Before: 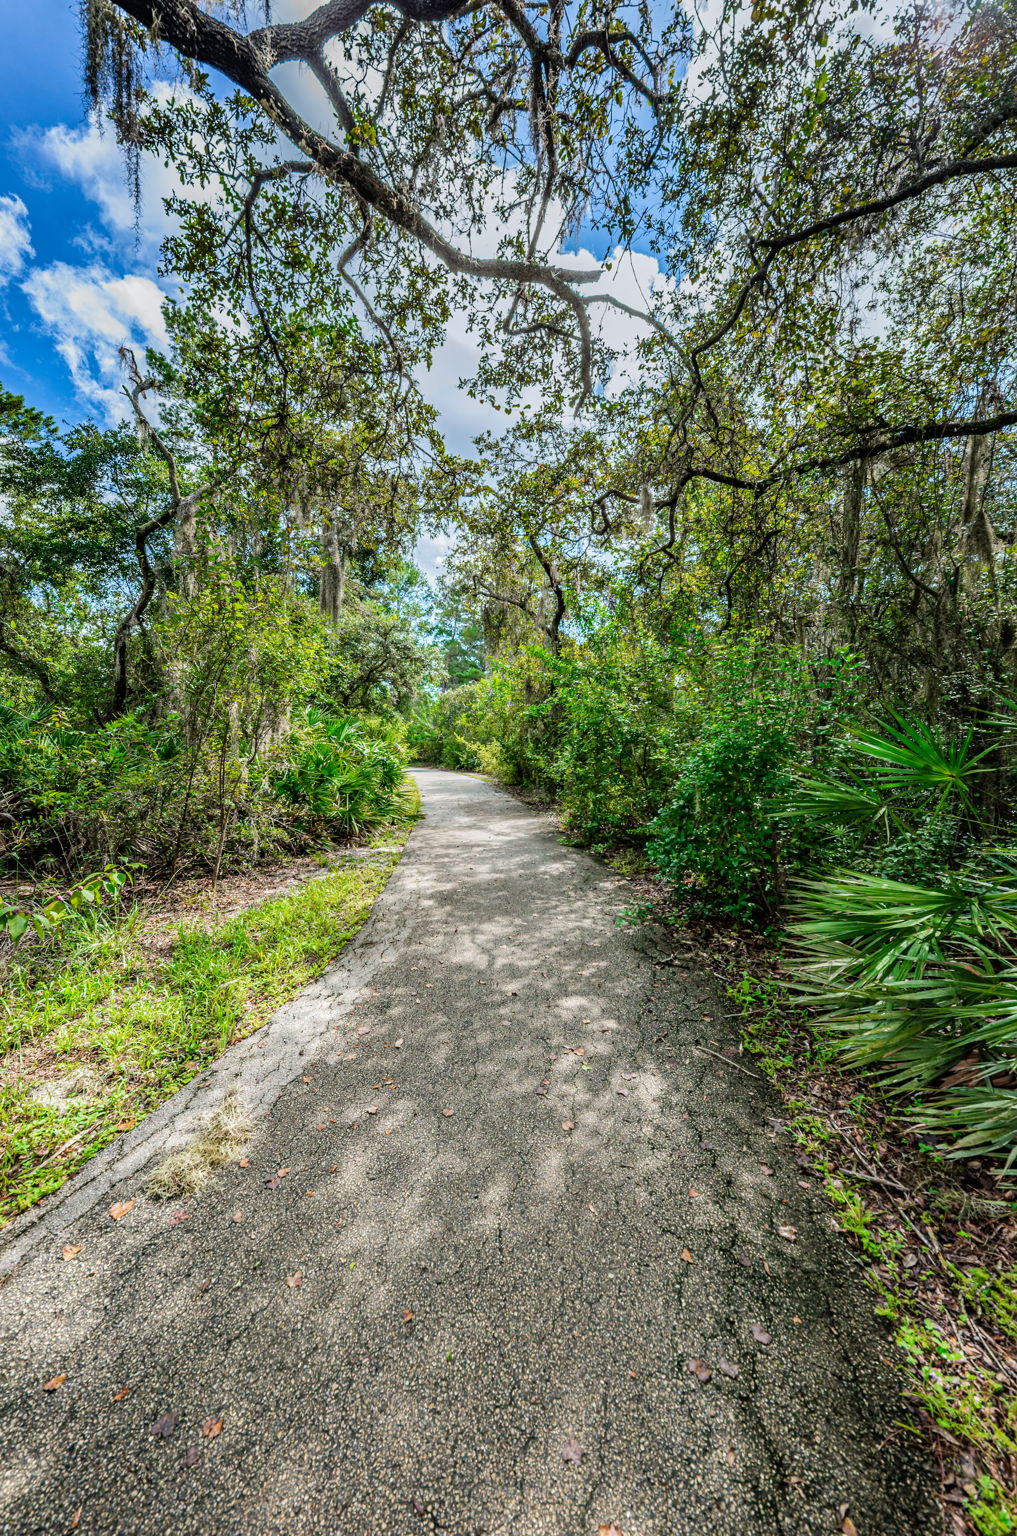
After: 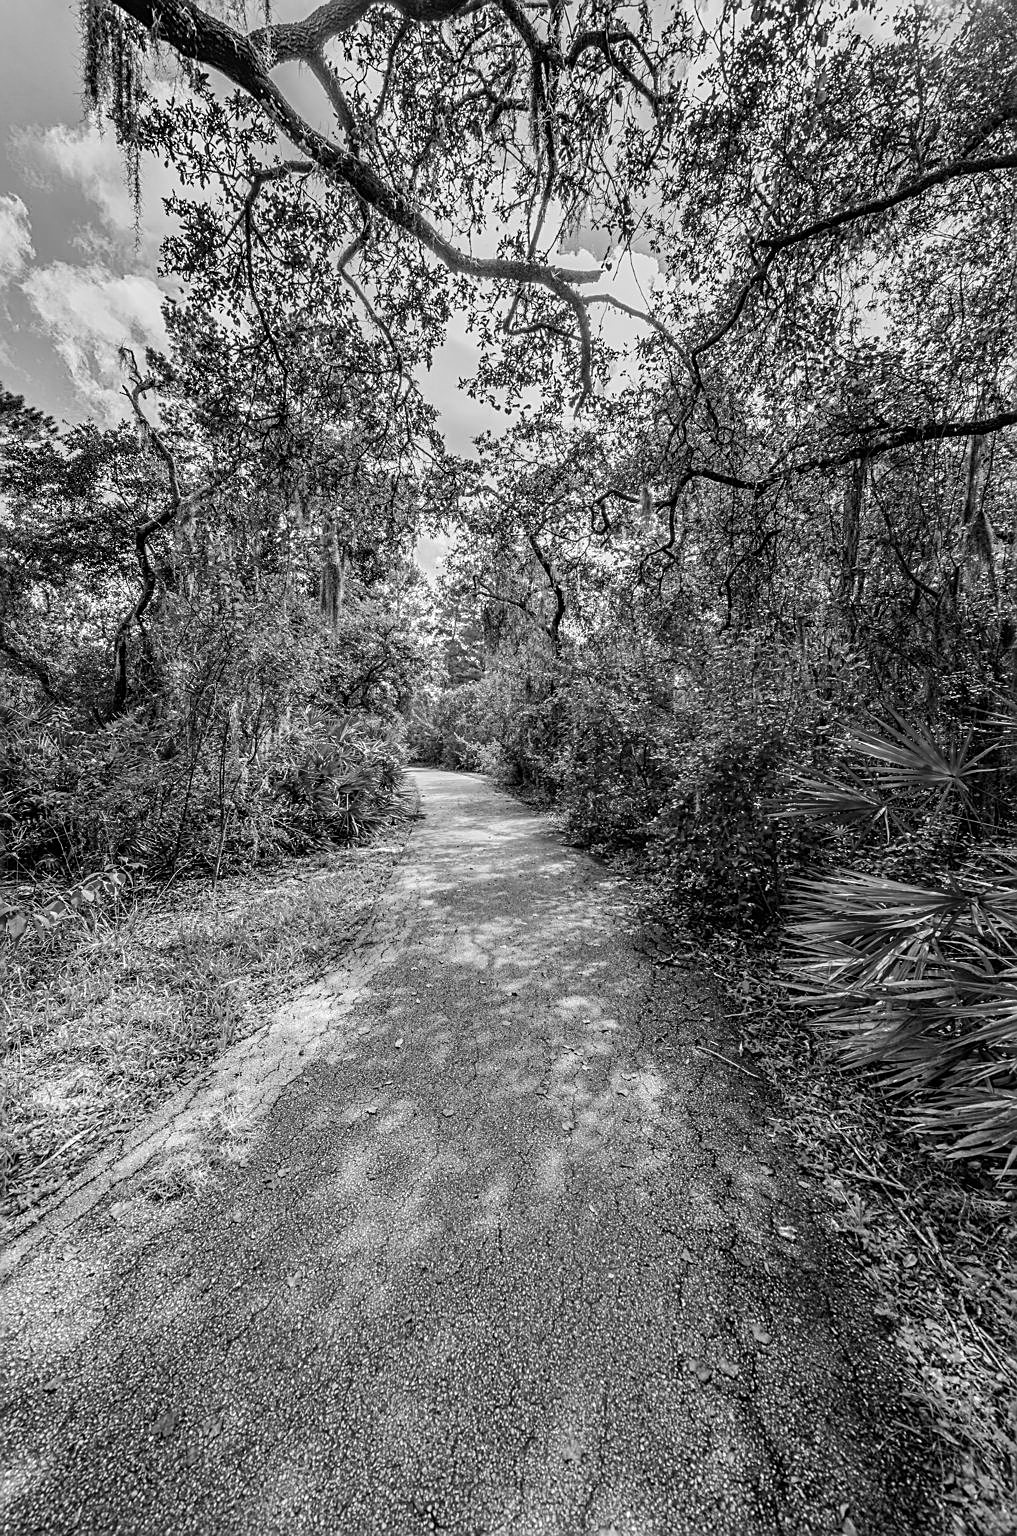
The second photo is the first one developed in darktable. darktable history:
color calibration: output gray [0.25, 0.35, 0.4, 0], x 0.356, y 0.368, temperature 4677.52 K
sharpen: on, module defaults
